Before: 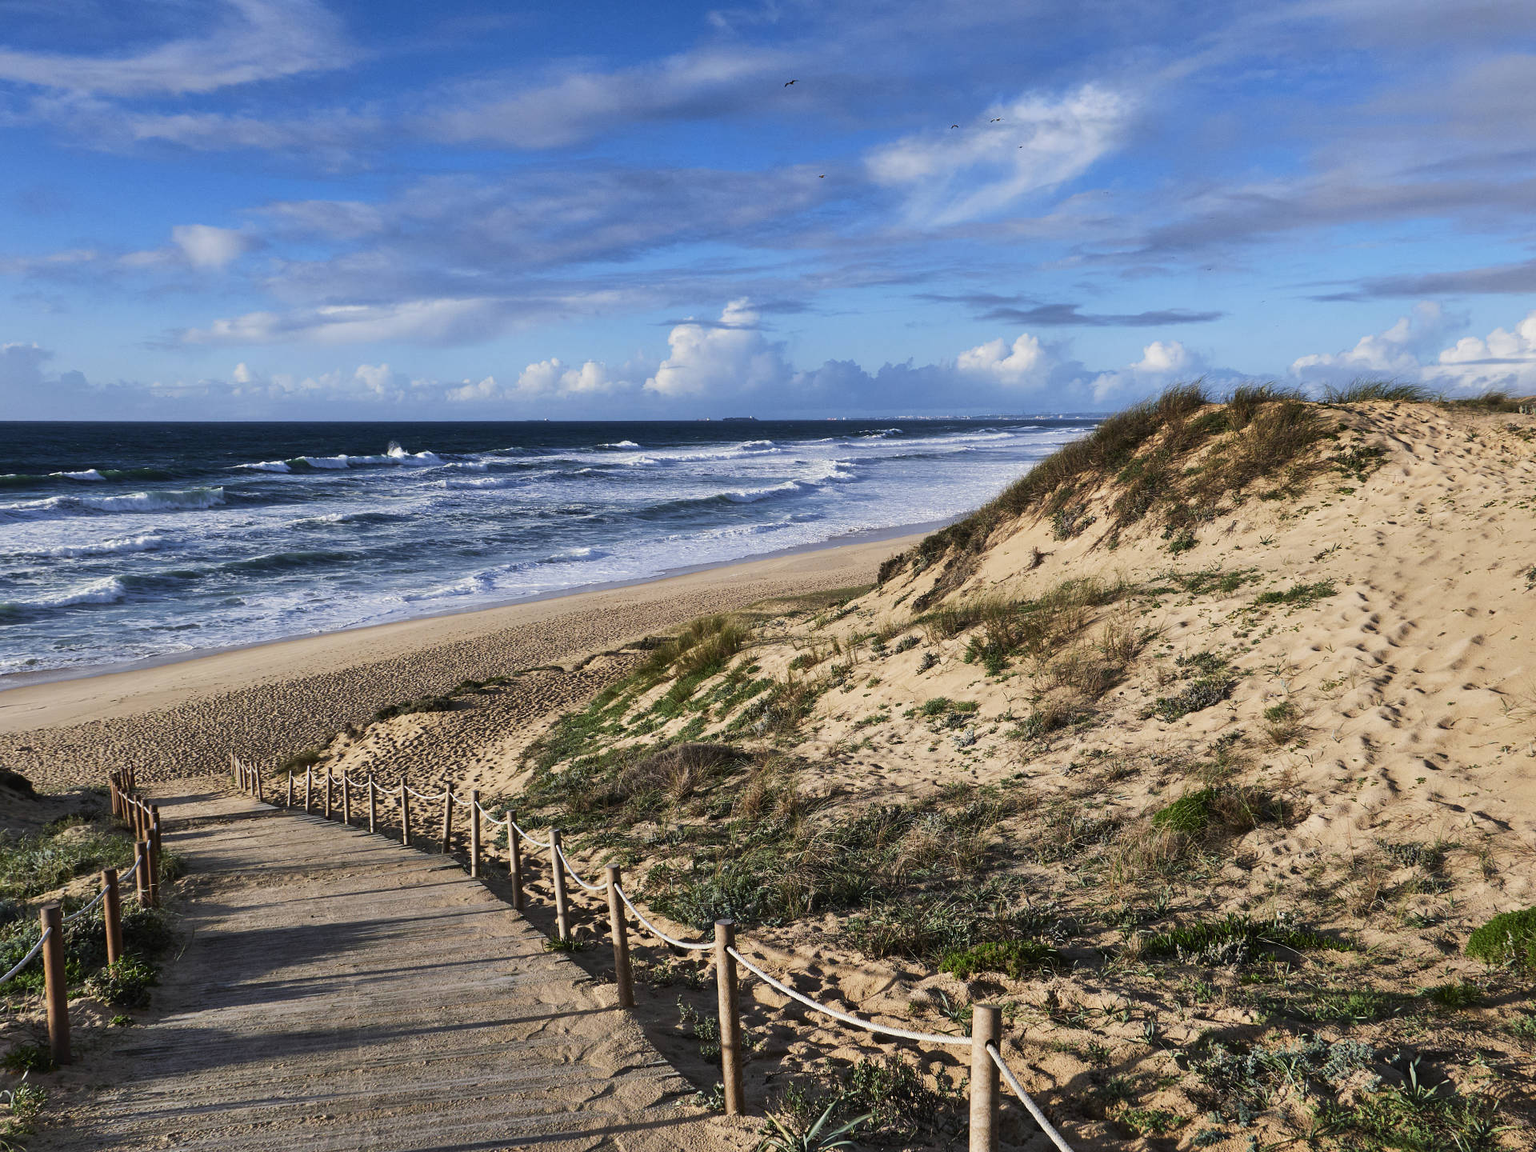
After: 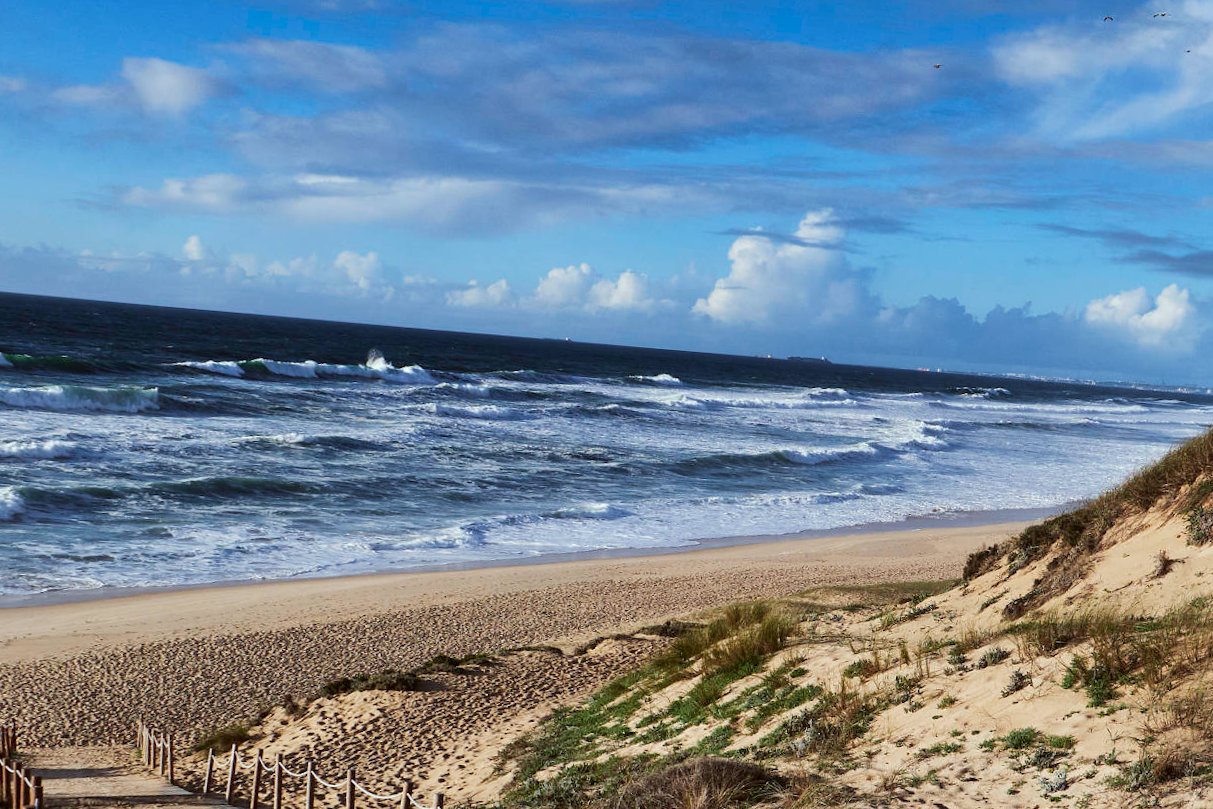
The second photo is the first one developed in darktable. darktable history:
color correction: highlights a* -4.98, highlights b* -3.76, shadows a* 3.83, shadows b* 4.08
crop and rotate: angle -4.99°, left 2.122%, top 6.945%, right 27.566%, bottom 30.519%
